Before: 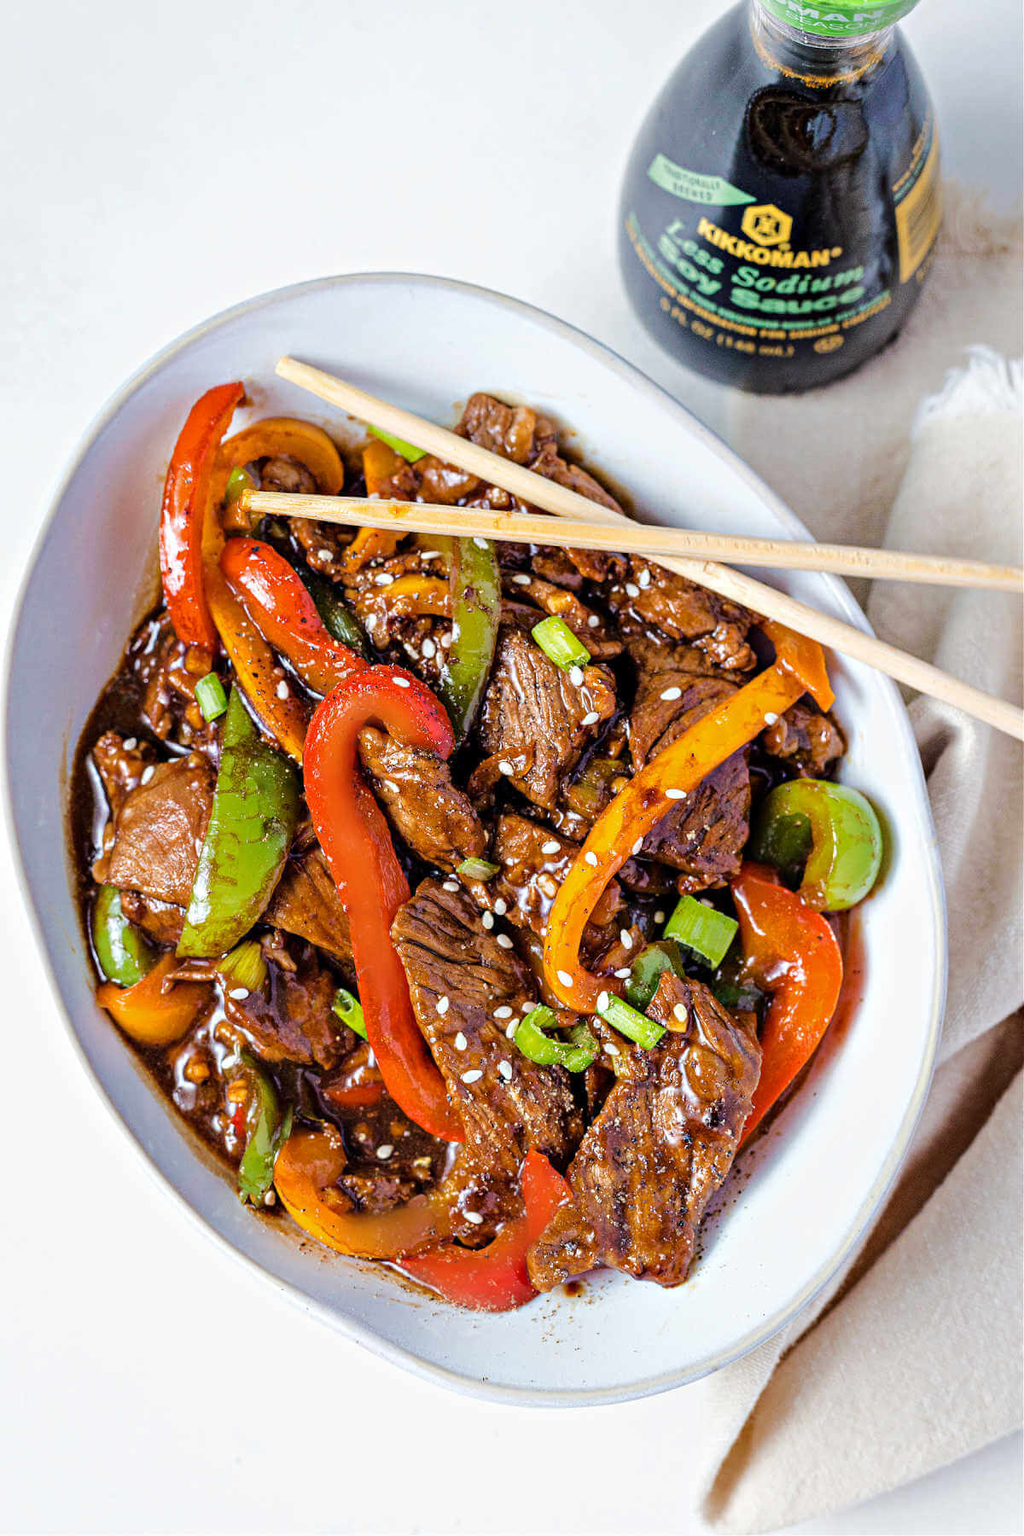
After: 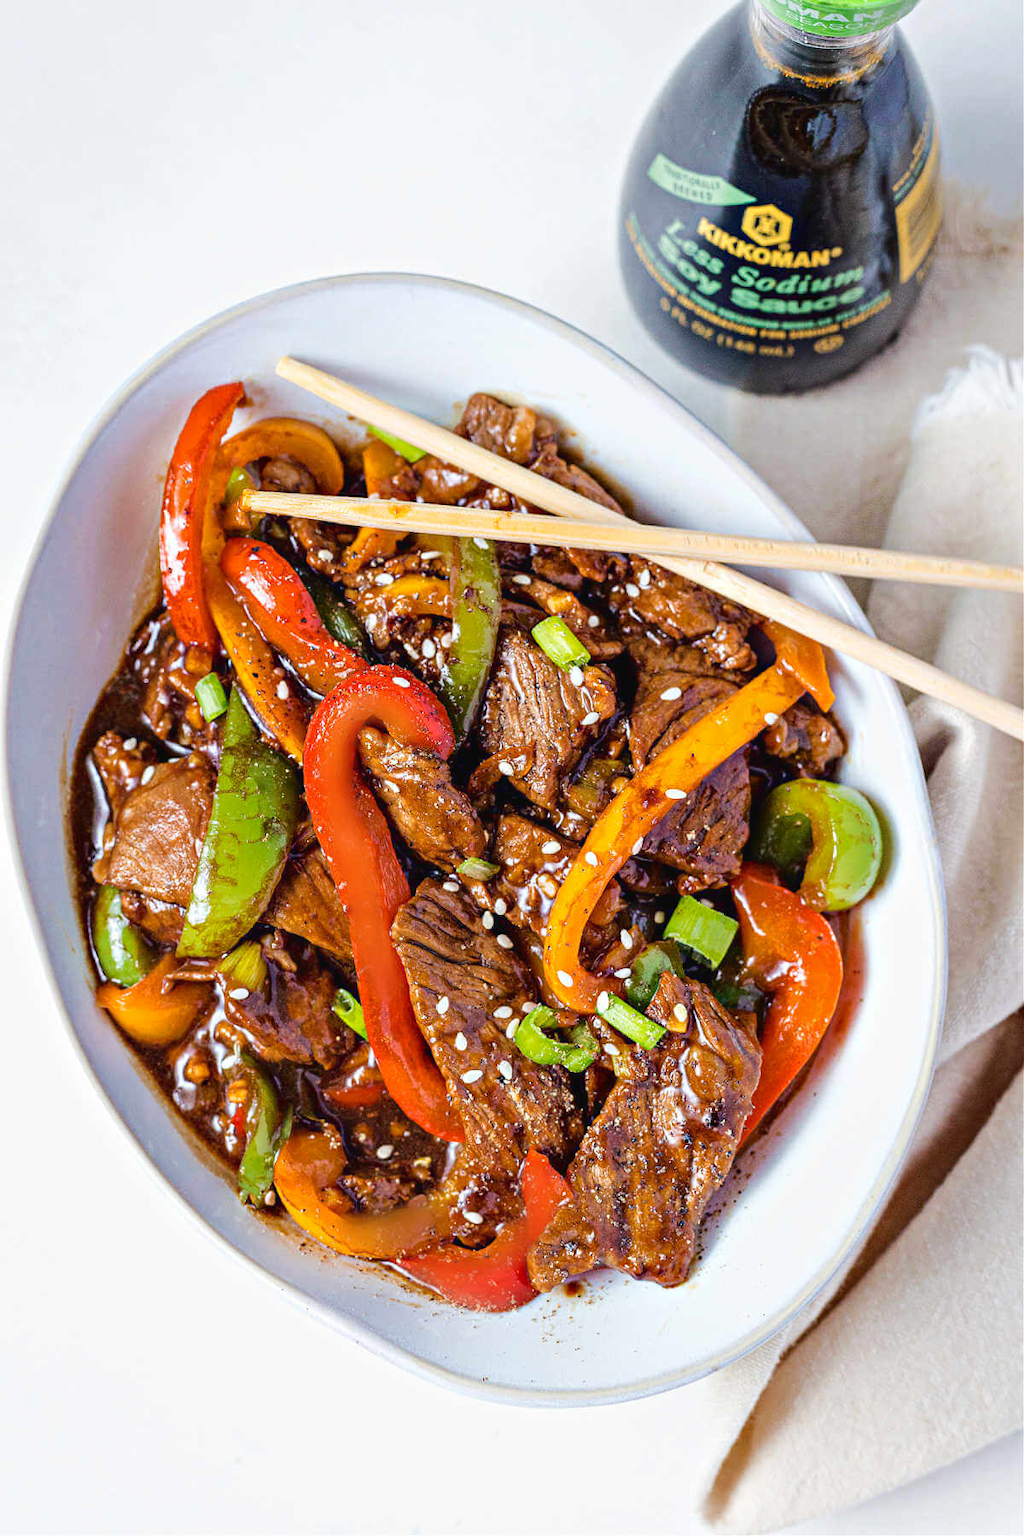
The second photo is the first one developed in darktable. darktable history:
tone curve: curves: ch0 [(0, 0.024) (0.119, 0.146) (0.474, 0.485) (0.718, 0.739) (0.817, 0.839) (1, 0.998)]; ch1 [(0, 0) (0.377, 0.416) (0.439, 0.451) (0.477, 0.485) (0.501, 0.503) (0.538, 0.544) (0.58, 0.613) (0.664, 0.7) (0.783, 0.804) (1, 1)]; ch2 [(0, 0) (0.38, 0.405) (0.463, 0.456) (0.498, 0.497) (0.524, 0.535) (0.578, 0.576) (0.648, 0.665) (1, 1)], color space Lab, linked channels, preserve colors none
